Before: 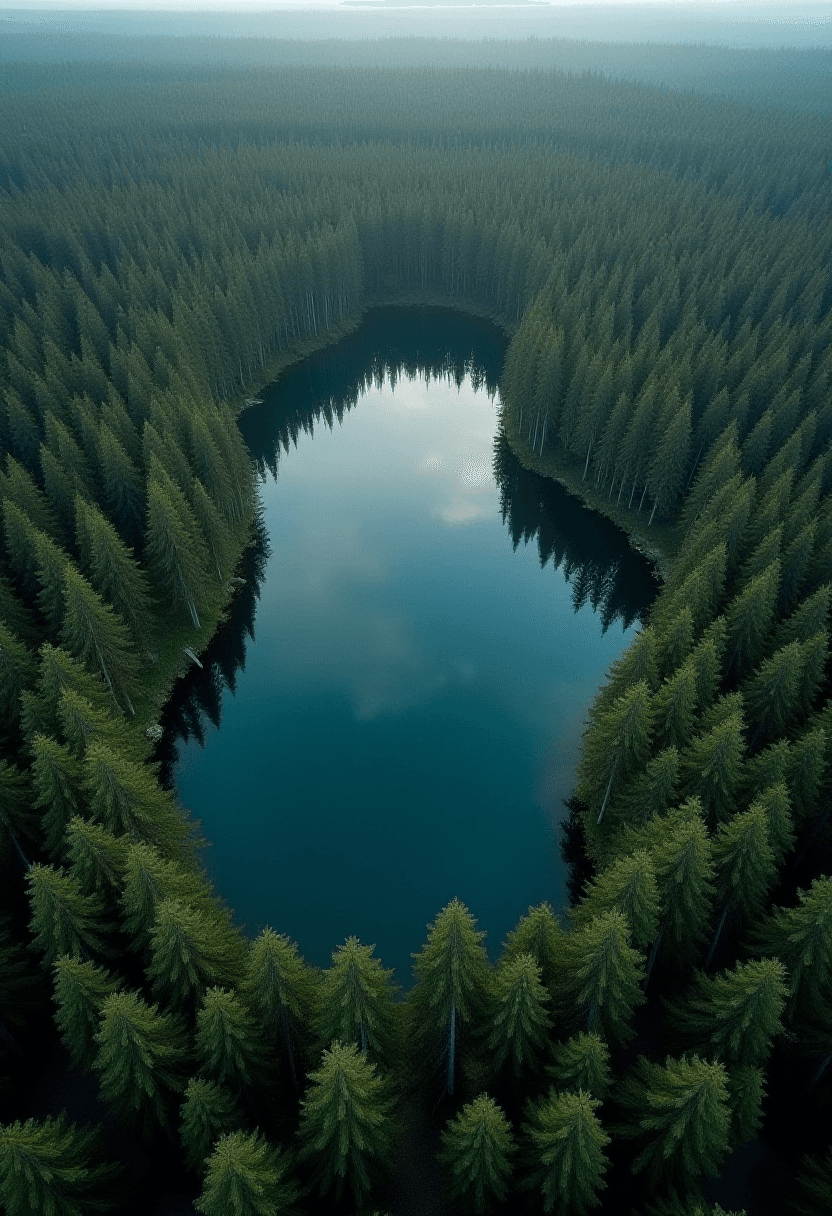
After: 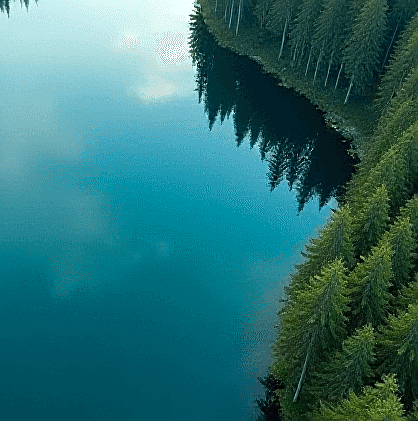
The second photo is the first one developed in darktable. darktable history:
sharpen: on, module defaults
exposure: black level correction 0, exposure 0.7 EV, compensate exposure bias true, compensate highlight preservation false
crop: left 36.607%, top 34.735%, right 13.146%, bottom 30.611%
color balance: output saturation 98.5%
color balance rgb: perceptual saturation grading › global saturation 20%, global vibrance 20%
levels: mode automatic
